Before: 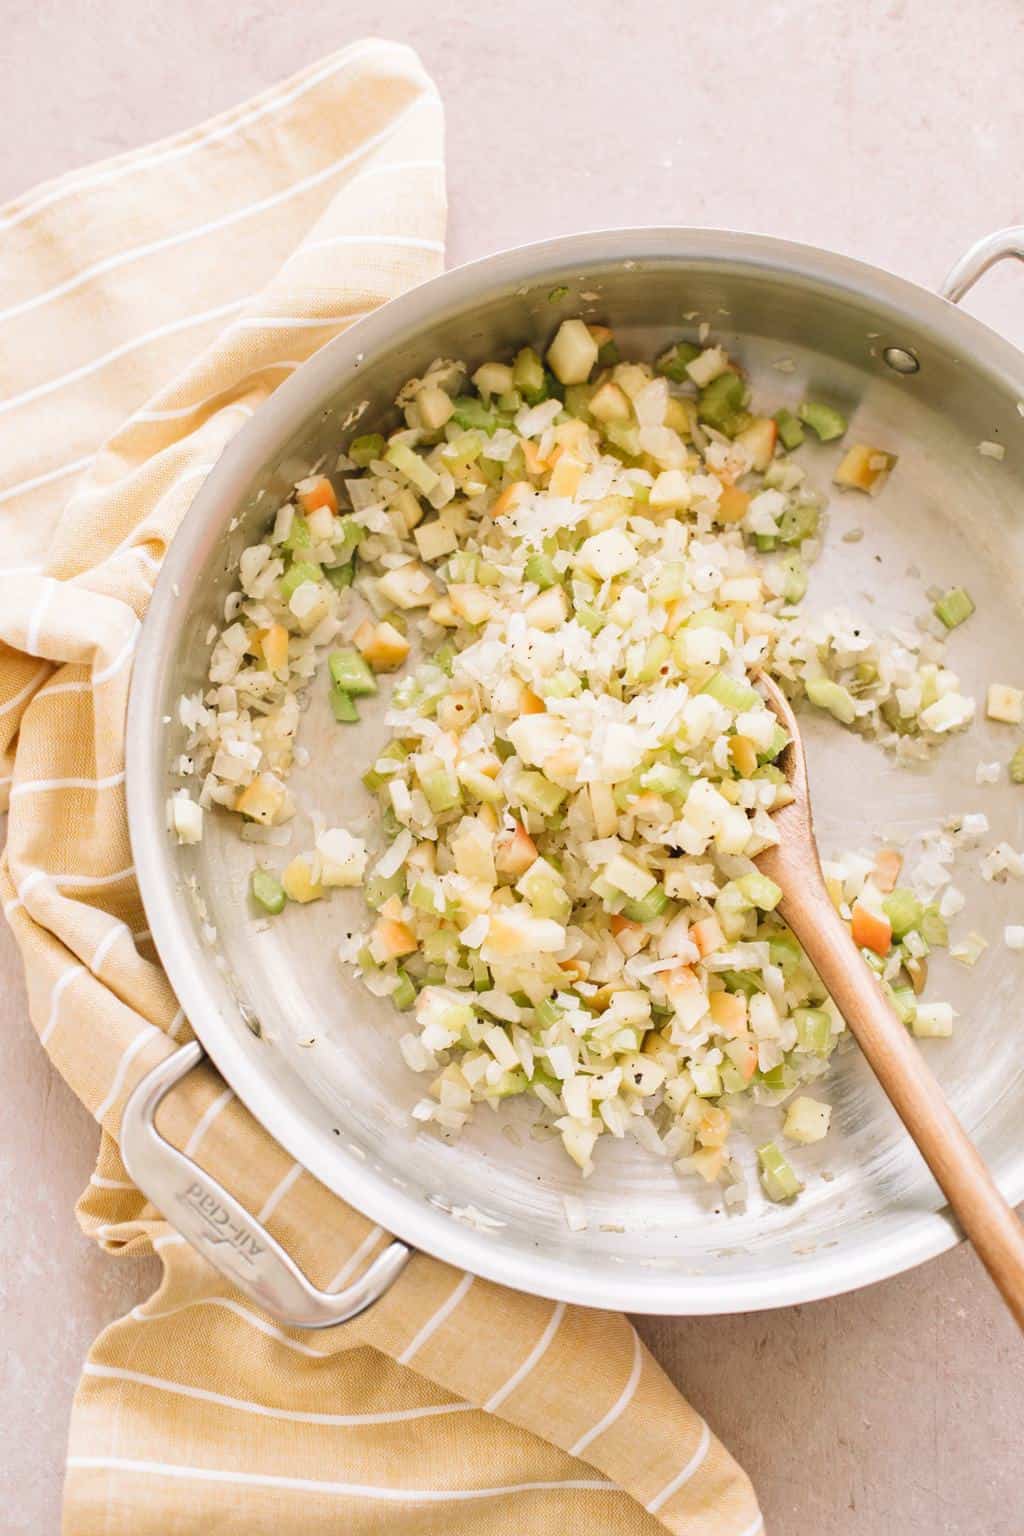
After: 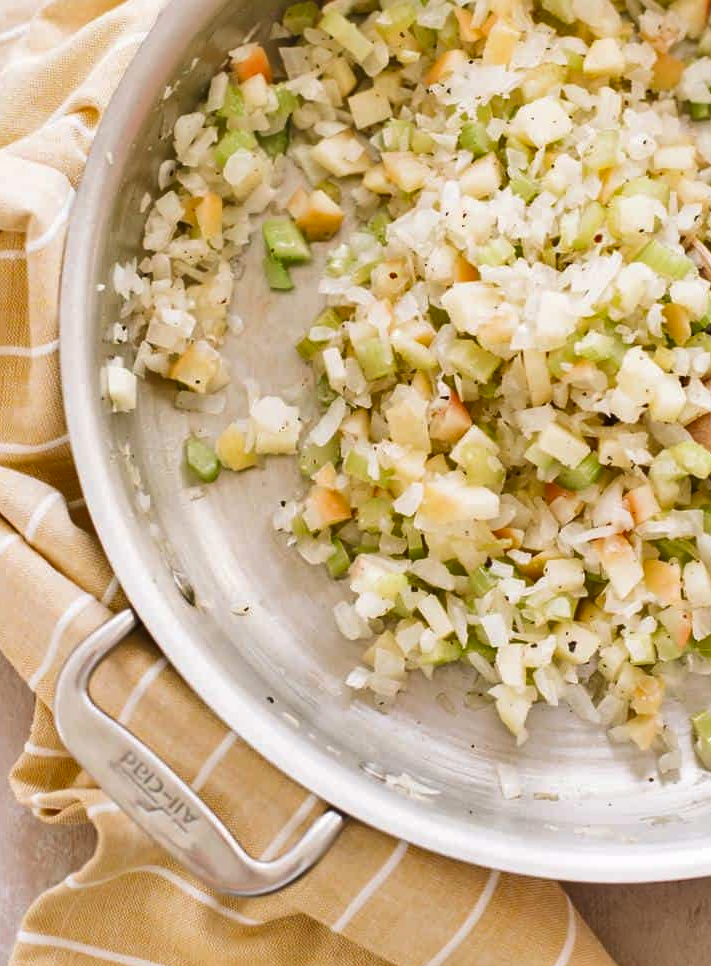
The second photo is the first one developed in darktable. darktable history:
tone equalizer: edges refinement/feathering 500, mask exposure compensation -1.57 EV, preserve details no
shadows and highlights: low approximation 0.01, soften with gaussian
crop: left 6.476%, top 28.139%, right 24.053%, bottom 8.925%
